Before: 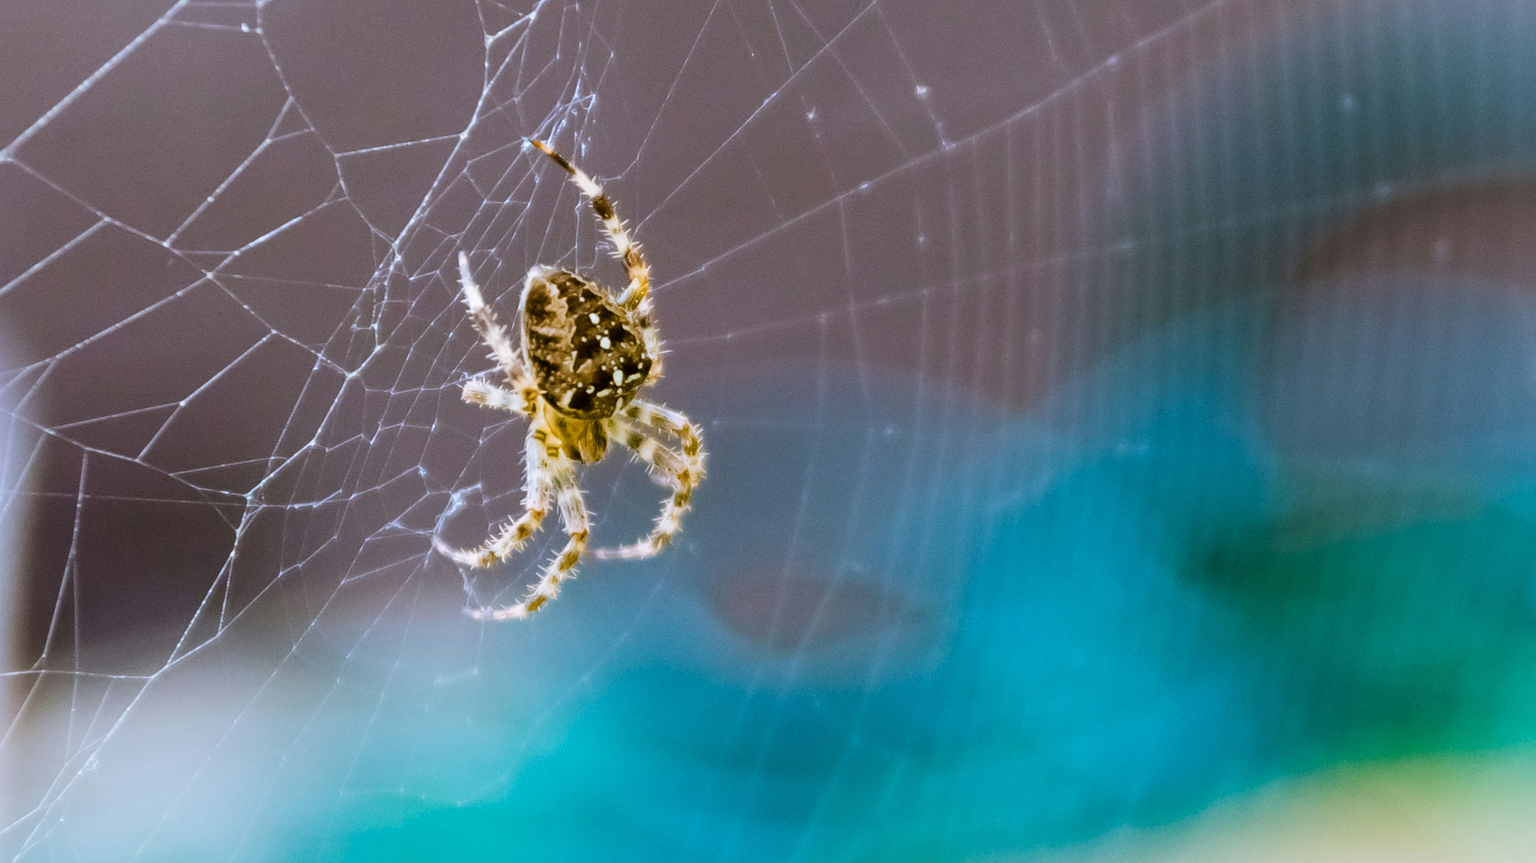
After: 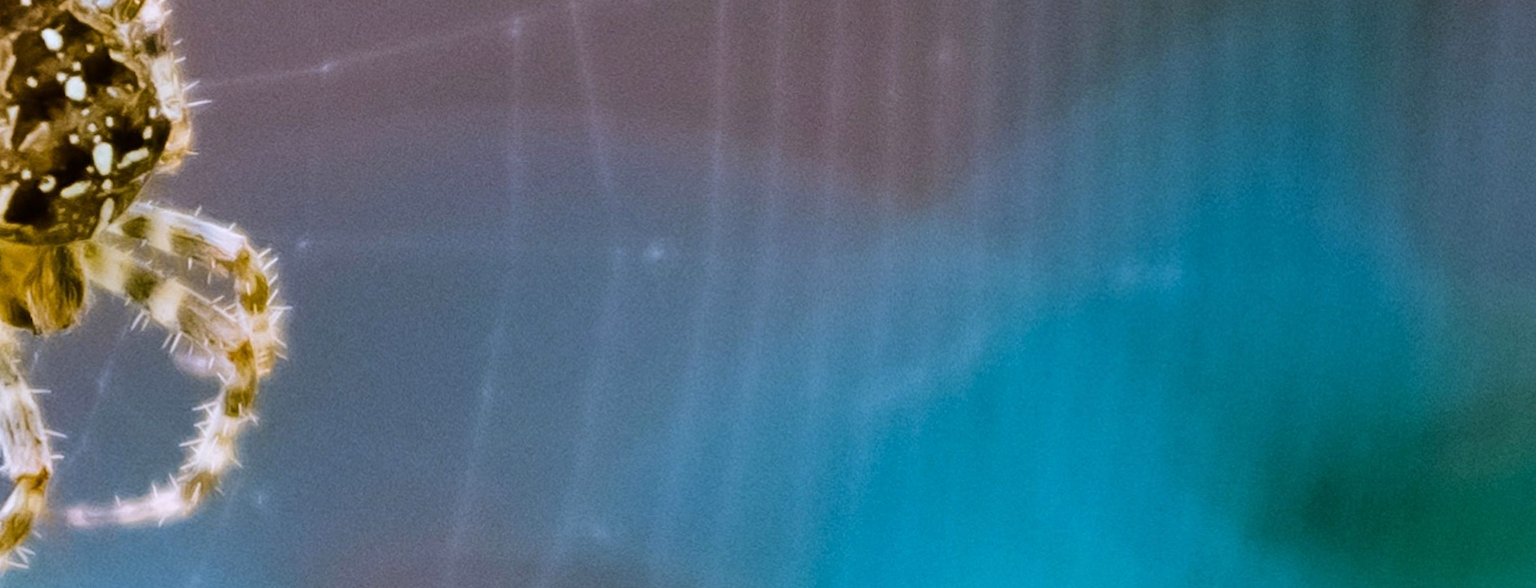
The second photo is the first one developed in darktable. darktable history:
crop: left 36.607%, top 34.735%, right 13.146%, bottom 30.611%
white balance: red 1.009, blue 1.027
rotate and perspective: rotation -1.42°, crop left 0.016, crop right 0.984, crop top 0.035, crop bottom 0.965
